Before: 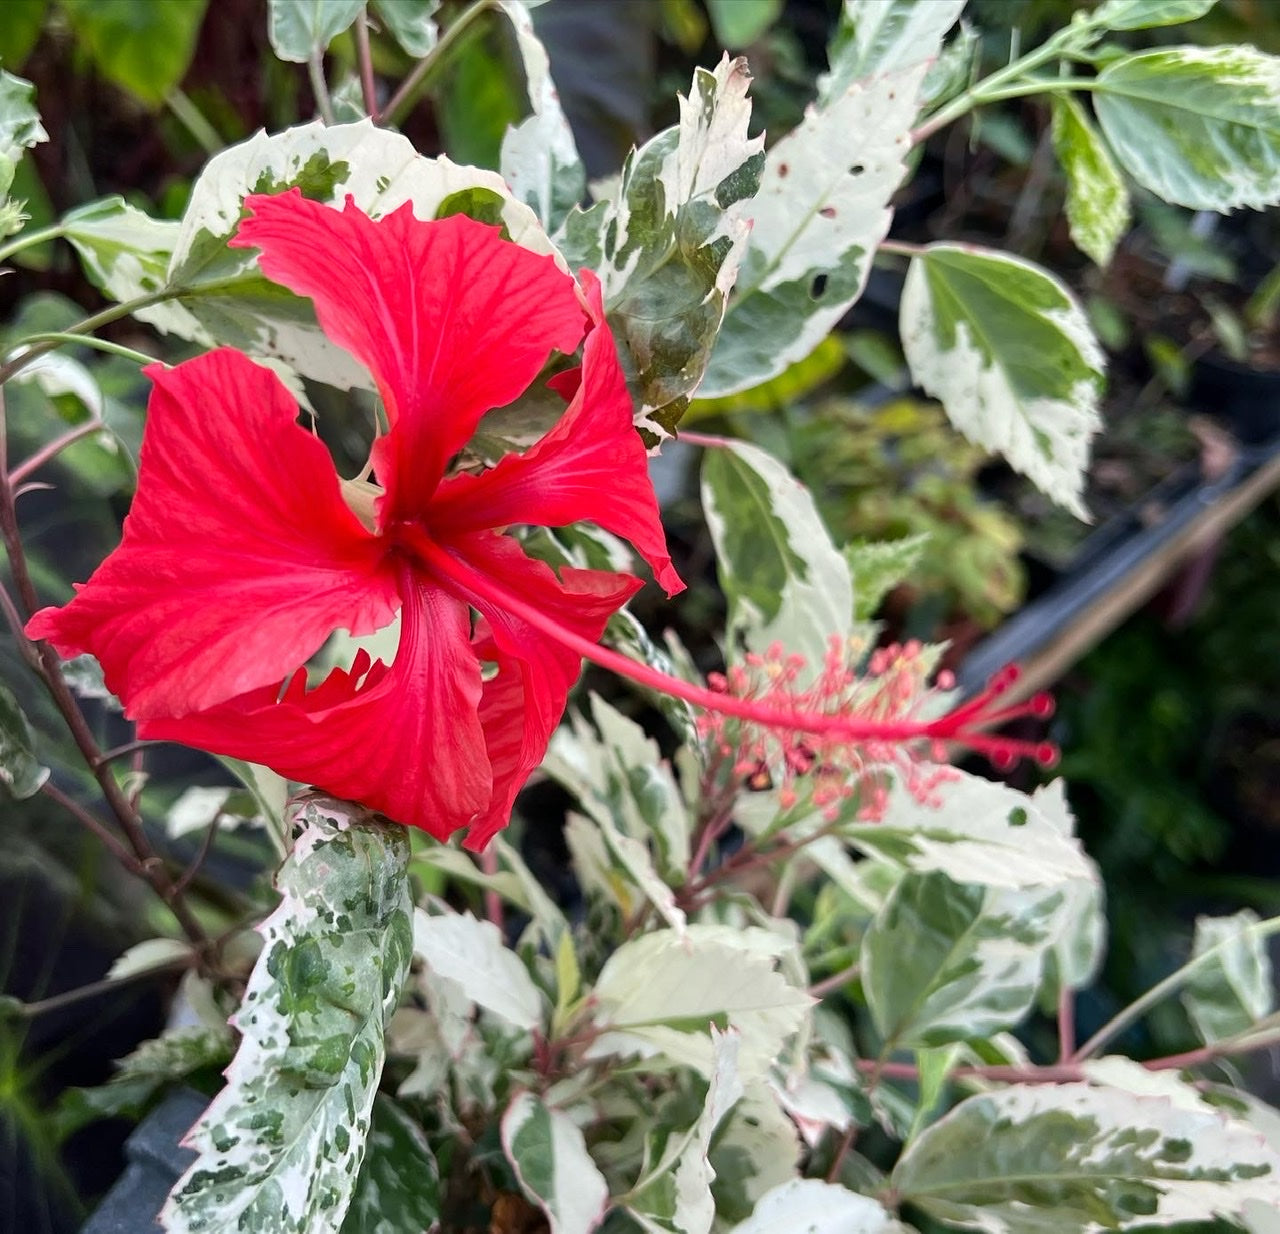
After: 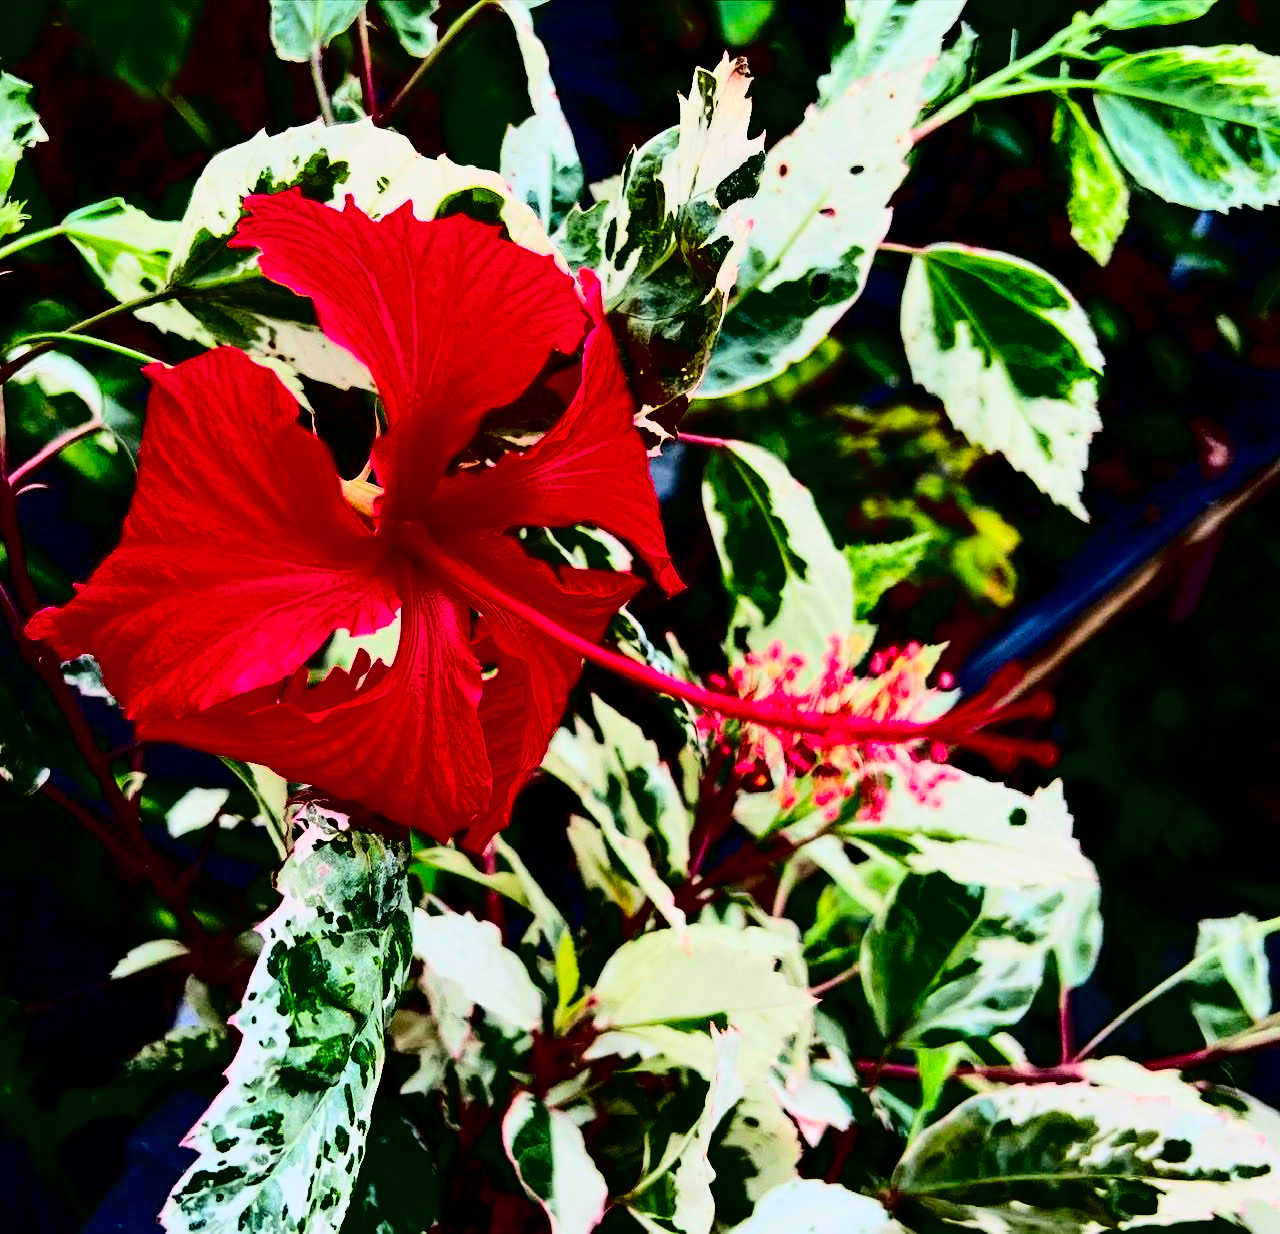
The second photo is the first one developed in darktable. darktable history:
filmic rgb: black relative exposure -7.5 EV, white relative exposure 5 EV, hardness 3.31, contrast 1.3, contrast in shadows safe
color balance rgb: perceptual saturation grading › global saturation 25%, global vibrance 20%
contrast brightness saturation: contrast 0.77, brightness -1, saturation 1
